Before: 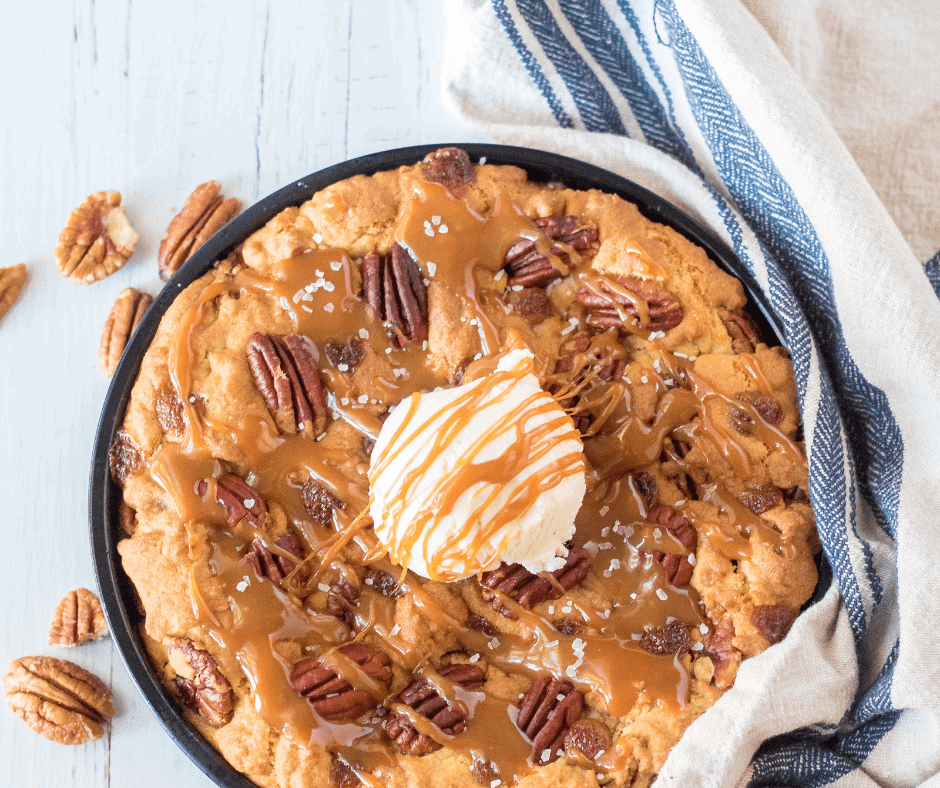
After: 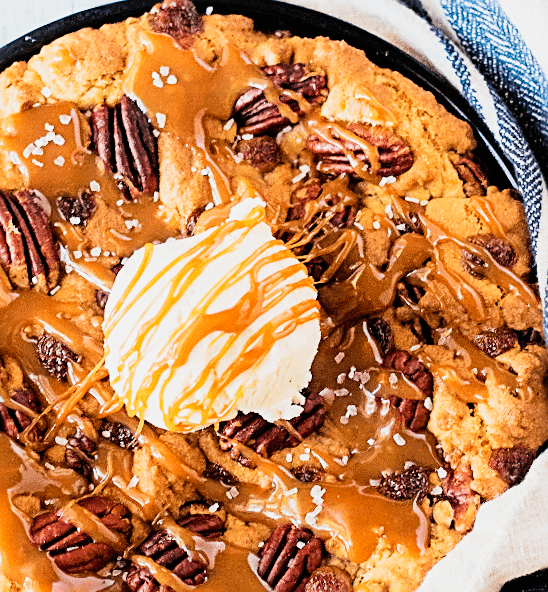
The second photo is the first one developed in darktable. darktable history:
sharpen: radius 2.584, amount 0.688
color zones: curves: ch2 [(0, 0.5) (0.143, 0.5) (0.286, 0.489) (0.415, 0.421) (0.571, 0.5) (0.714, 0.5) (0.857, 0.5) (1, 0.5)]
crop and rotate: left 28.256%, top 17.734%, right 12.656%, bottom 3.573%
rotate and perspective: rotation -1.42°, crop left 0.016, crop right 0.984, crop top 0.035, crop bottom 0.965
tone curve: curves: ch0 [(0, 0) (0.003, 0.008) (0.011, 0.008) (0.025, 0.011) (0.044, 0.017) (0.069, 0.026) (0.1, 0.039) (0.136, 0.054) (0.177, 0.093) (0.224, 0.15) (0.277, 0.21) (0.335, 0.285) (0.399, 0.366) (0.468, 0.462) (0.543, 0.564) (0.623, 0.679) (0.709, 0.79) (0.801, 0.883) (0.898, 0.95) (1, 1)], preserve colors none
filmic rgb: black relative exposure -5 EV, hardness 2.88, contrast 1.3
